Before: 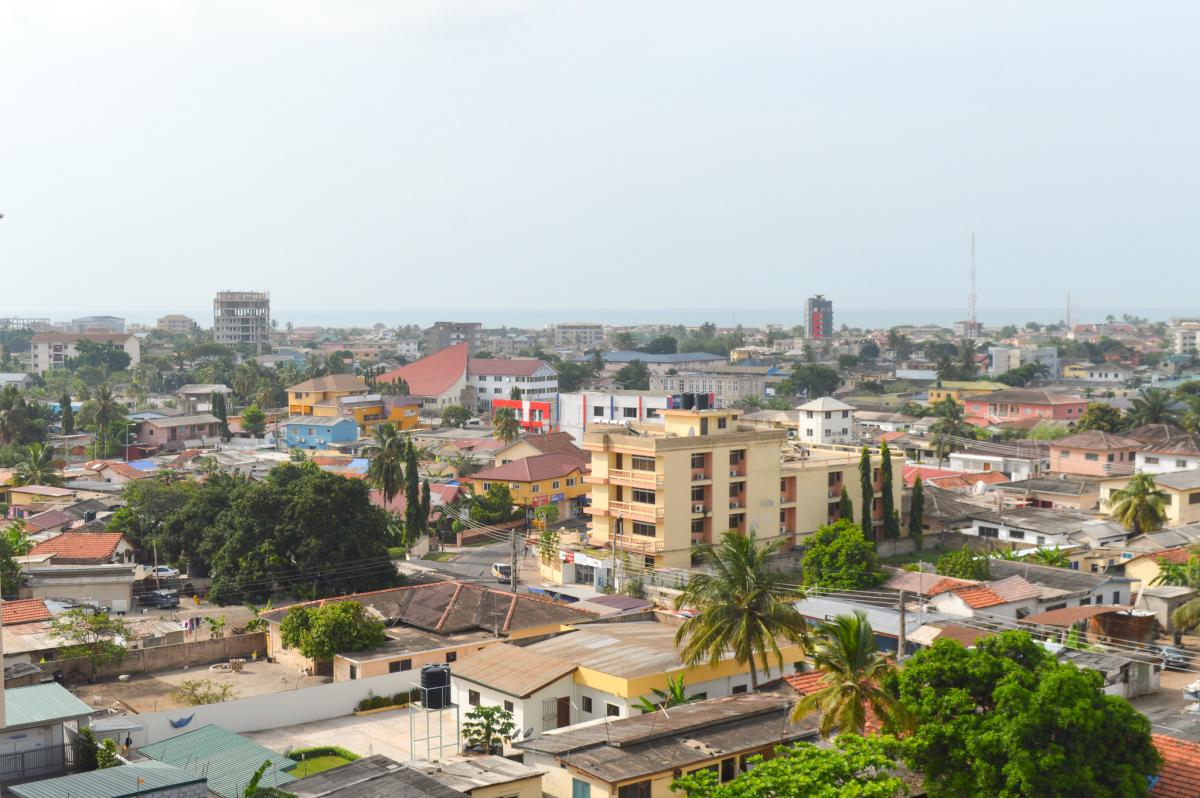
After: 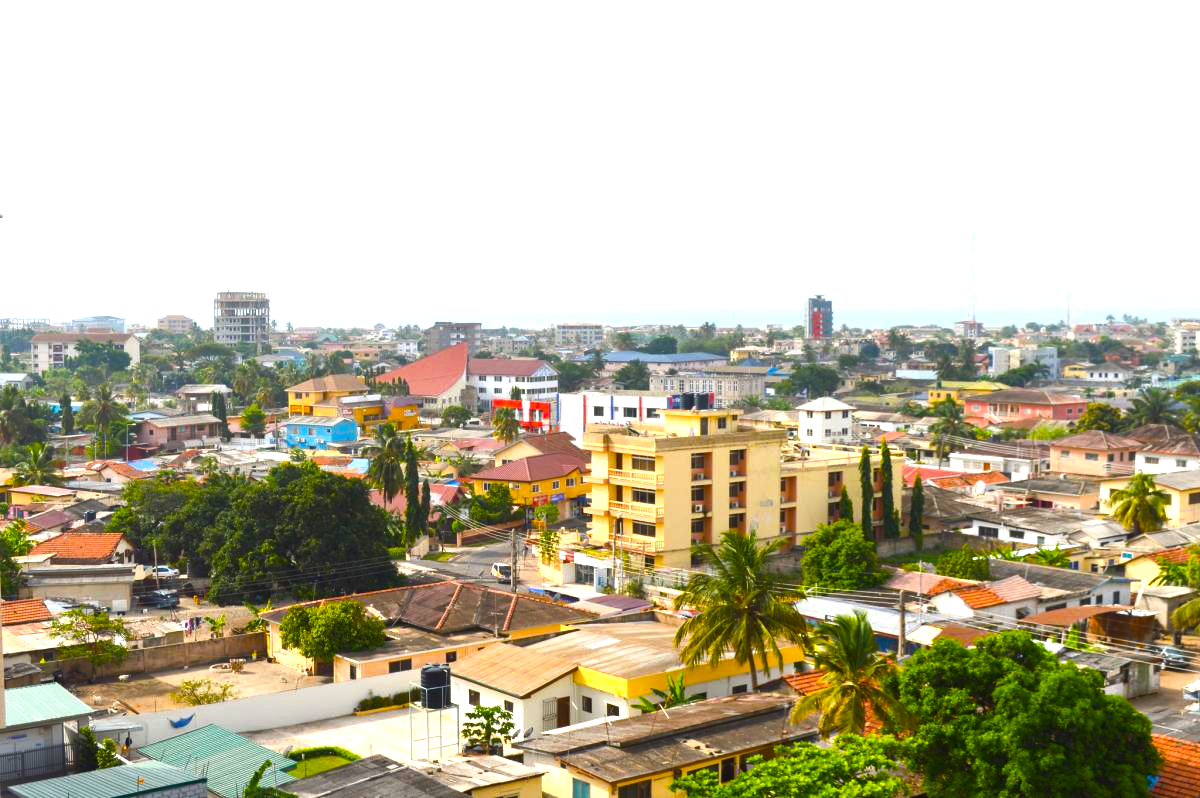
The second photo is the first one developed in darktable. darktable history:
color zones: curves: ch0 [(0.068, 0.464) (0.25, 0.5) (0.48, 0.508) (0.75, 0.536) (0.886, 0.476) (0.967, 0.456)]; ch1 [(0.066, 0.456) (0.25, 0.5) (0.616, 0.508) (0.746, 0.56) (0.934, 0.444)]
color balance rgb: linear chroma grading › global chroma 40.392%, perceptual saturation grading › global saturation 9.128%, perceptual saturation grading › highlights -13.058%, perceptual saturation grading › mid-tones 14.181%, perceptual saturation grading › shadows 22.946%, perceptual brilliance grading › global brilliance 21.844%, perceptual brilliance grading › shadows -34.527%, global vibrance 20%
